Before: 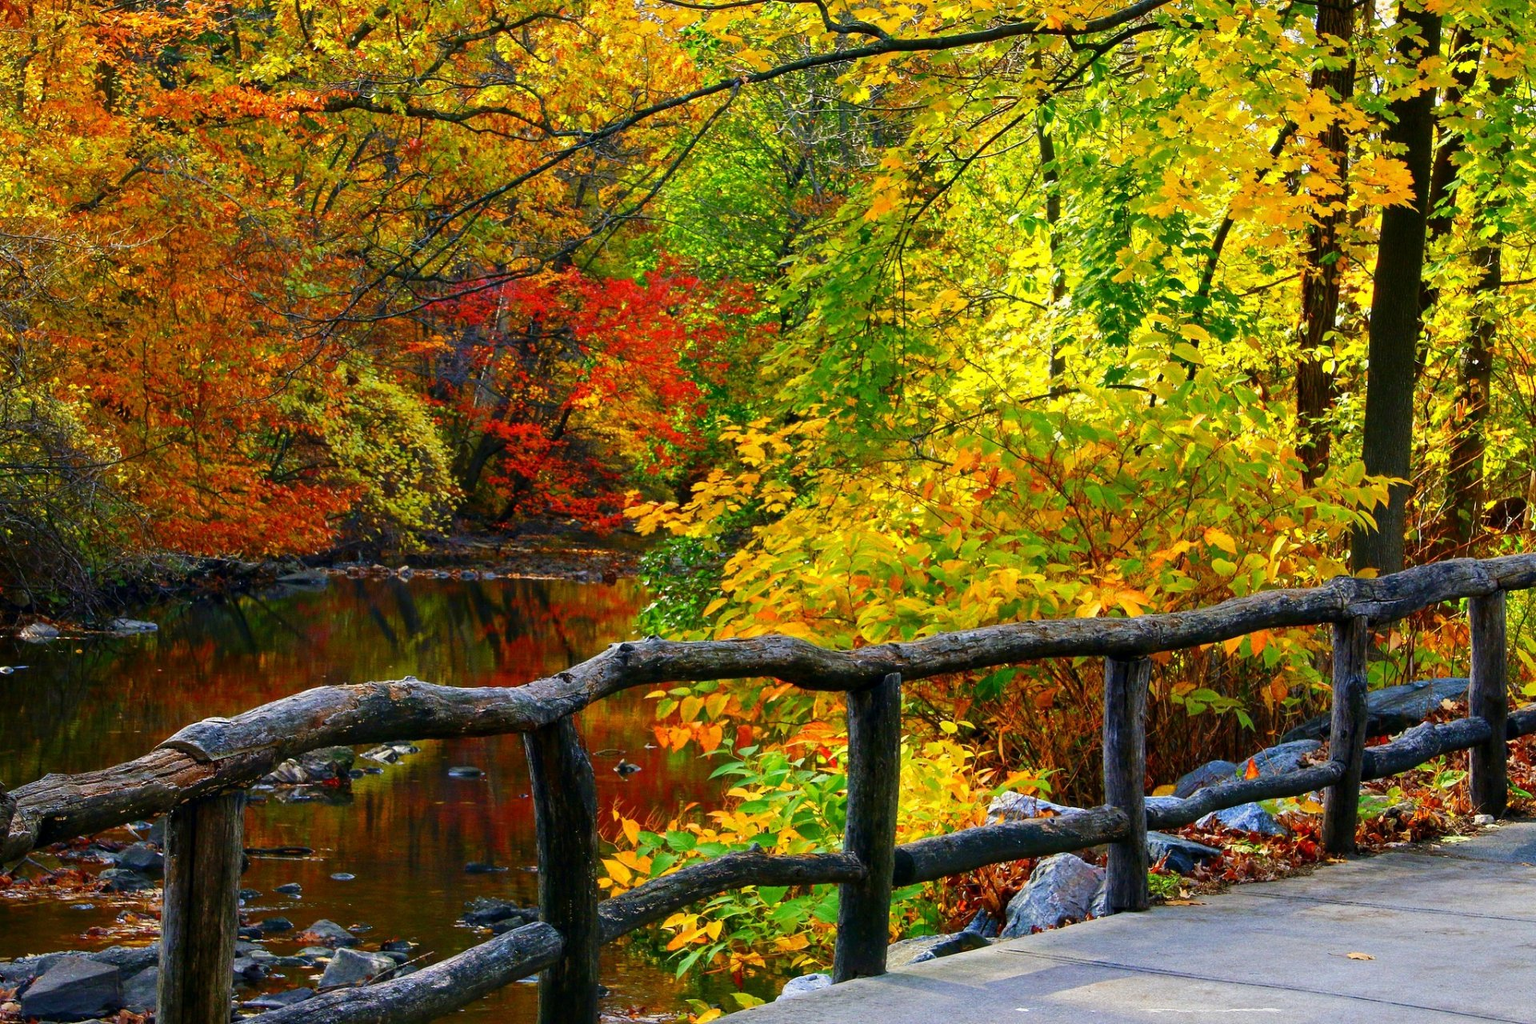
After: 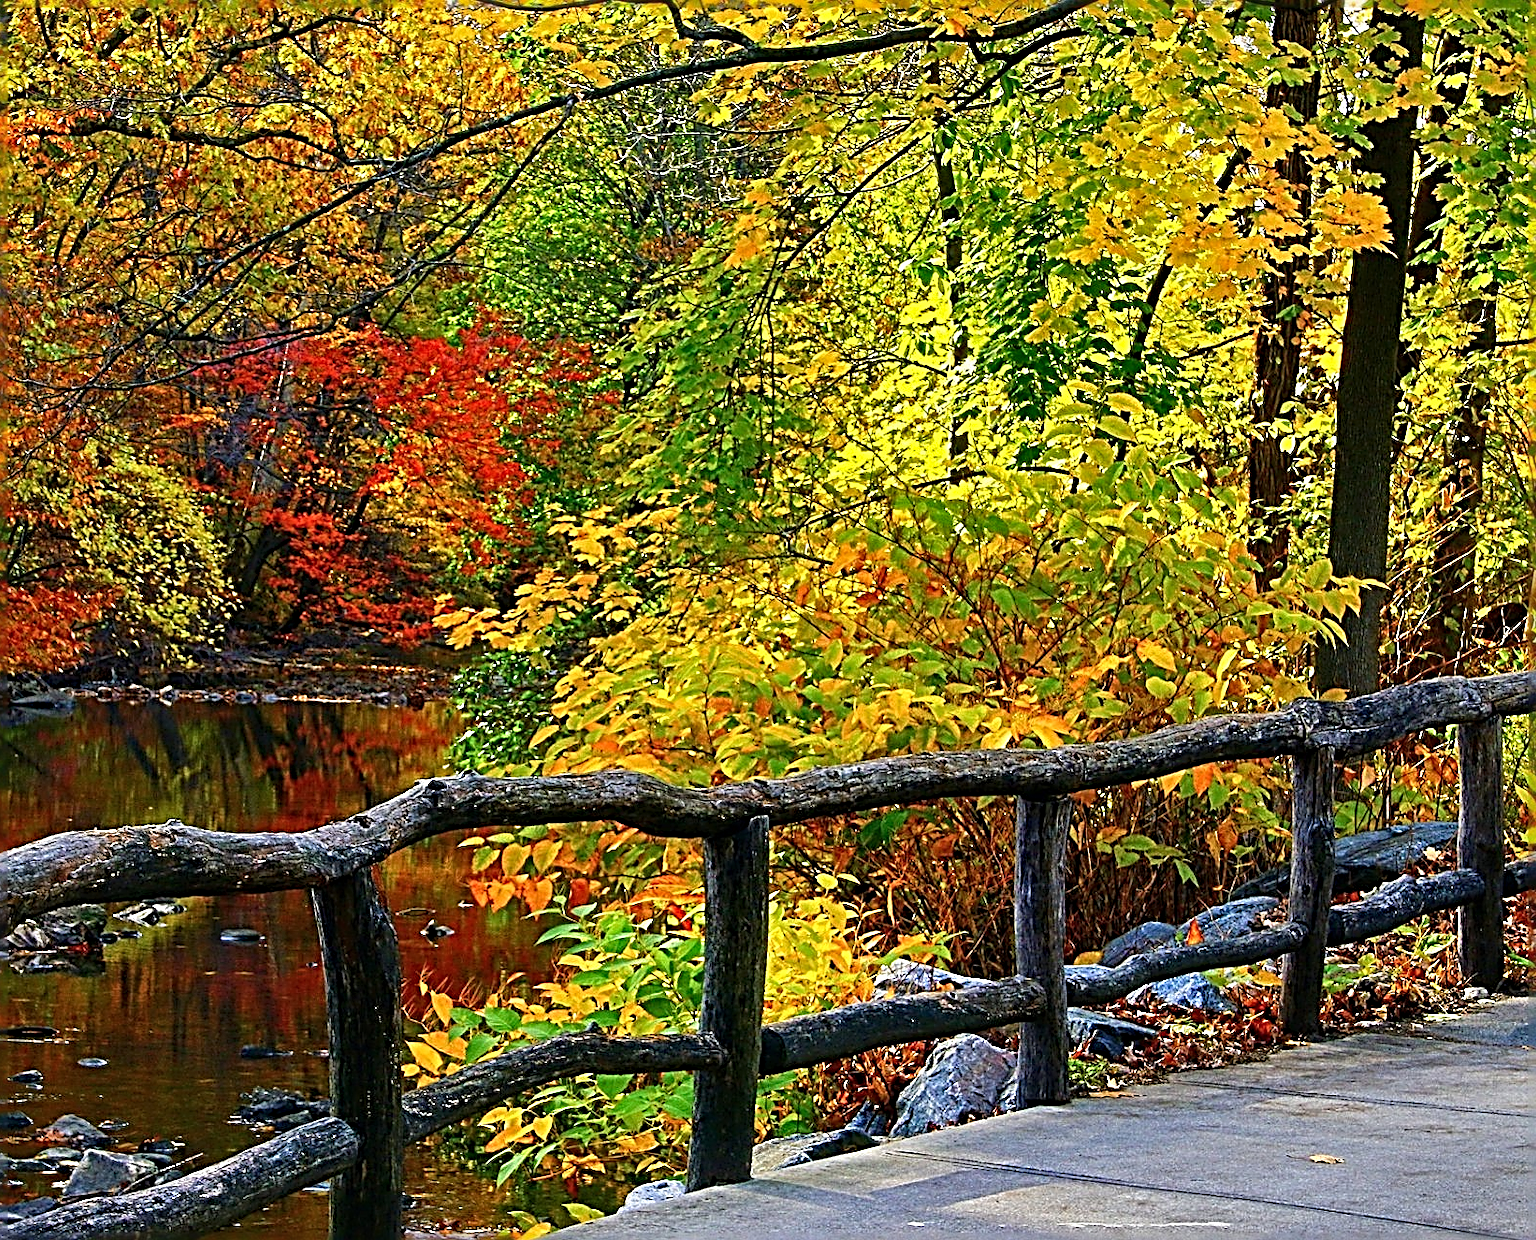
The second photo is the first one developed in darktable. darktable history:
sharpen: radius 3.141, amount 1.736
crop: left 17.386%, bottom 0.049%
shadows and highlights: shadows 24.13, highlights -78.82, soften with gaussian
